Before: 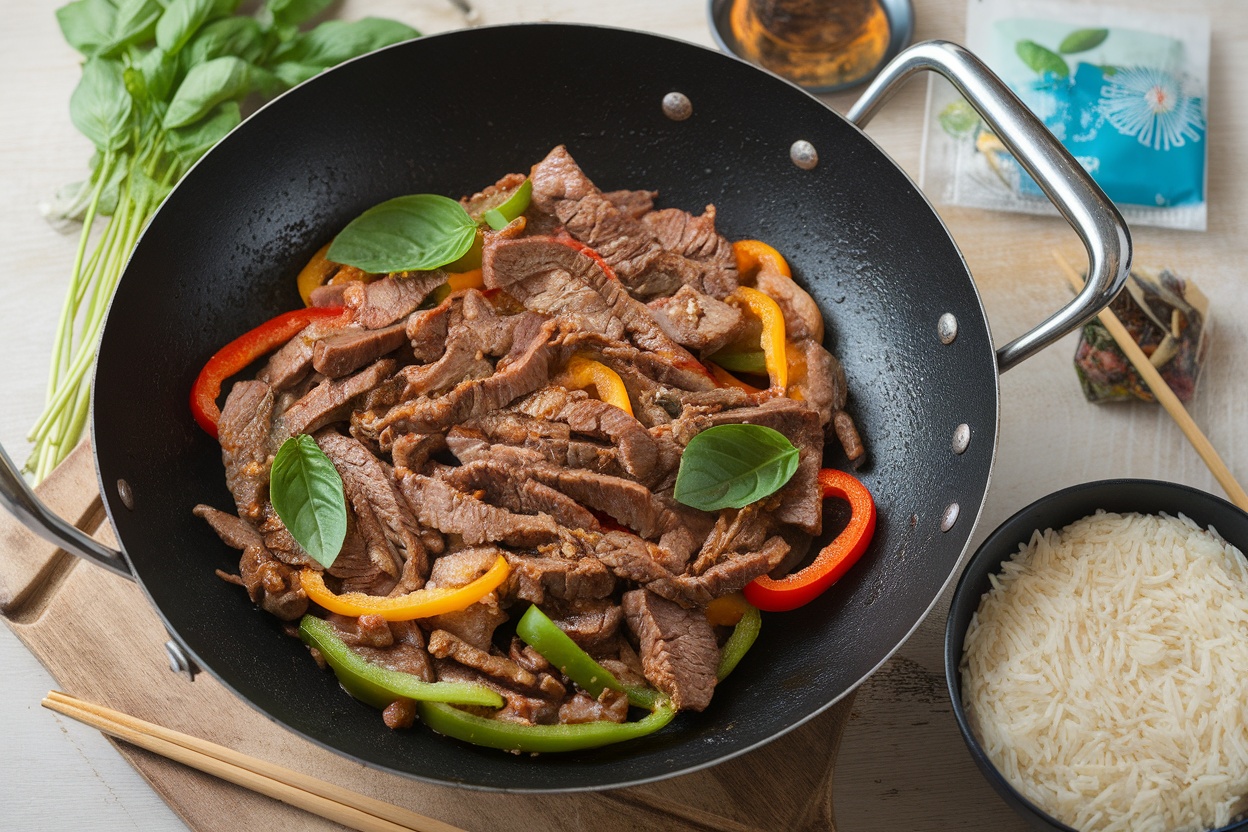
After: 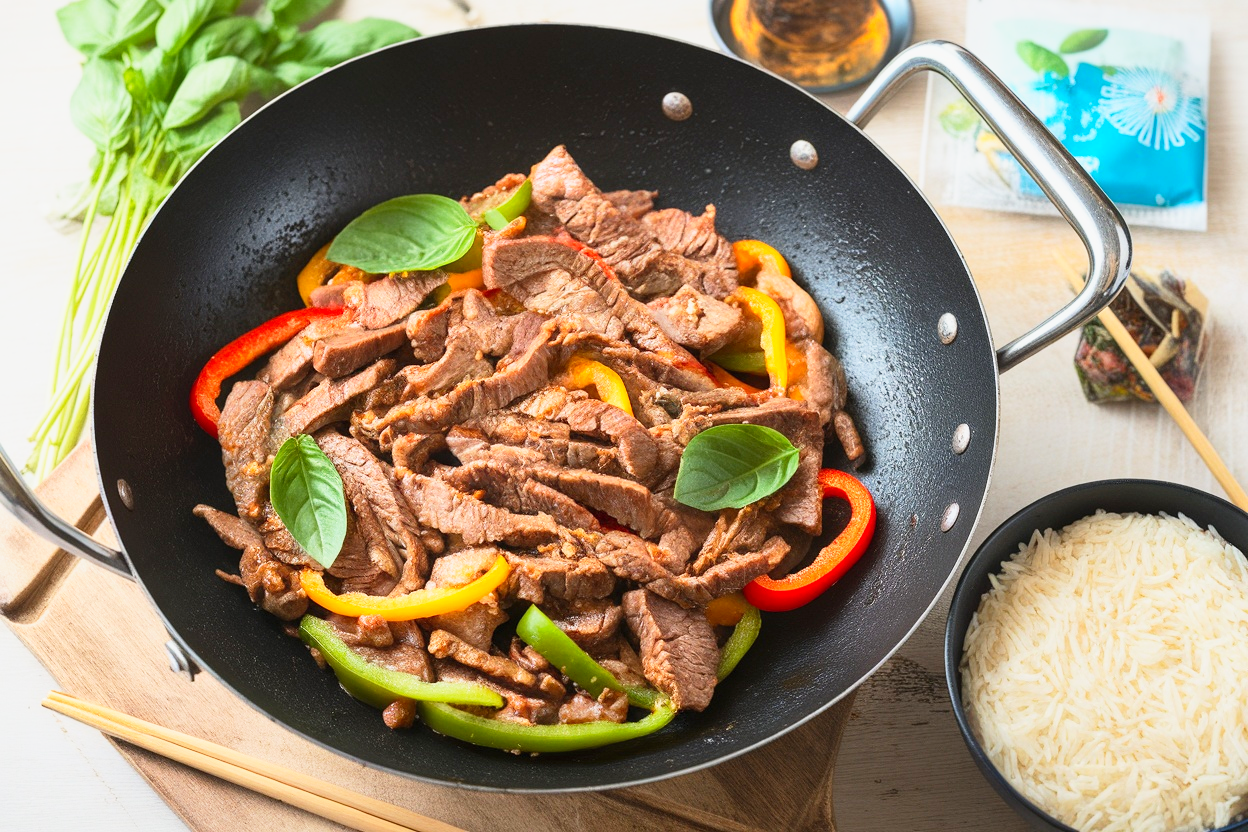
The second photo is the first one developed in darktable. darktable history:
base curve: curves: ch0 [(0, 0) (0.088, 0.125) (0.176, 0.251) (0.354, 0.501) (0.613, 0.749) (1, 0.877)], preserve colors none
contrast brightness saturation: contrast 0.2, brightness 0.16, saturation 0.22
